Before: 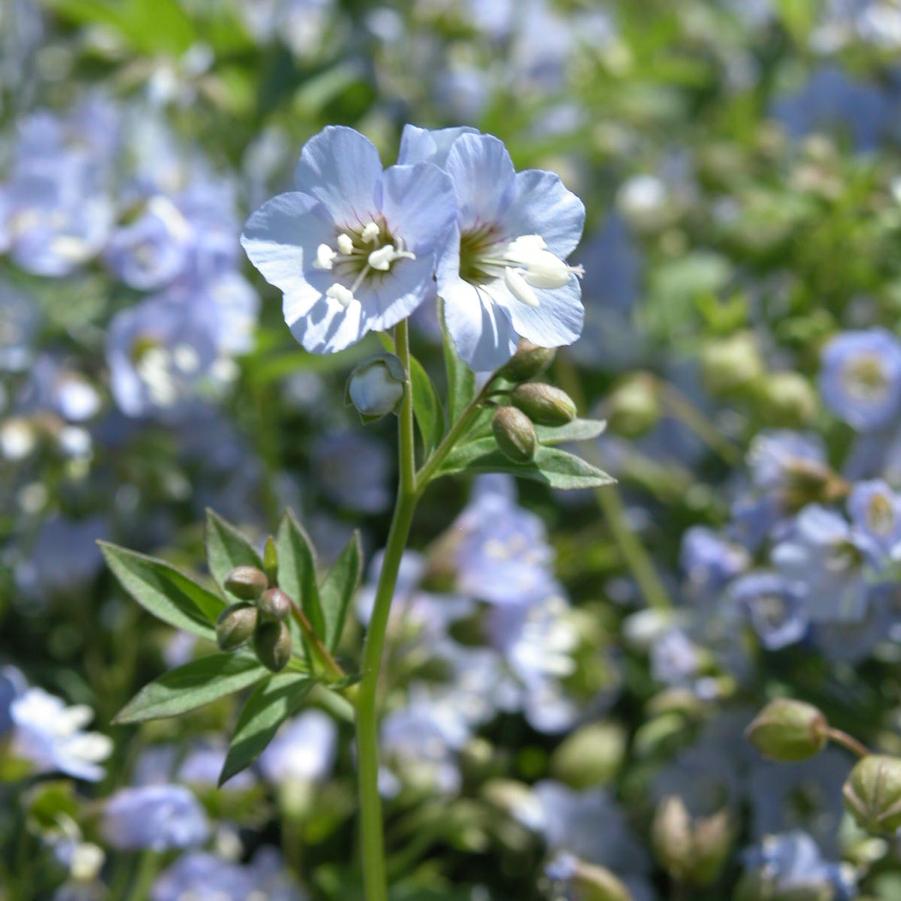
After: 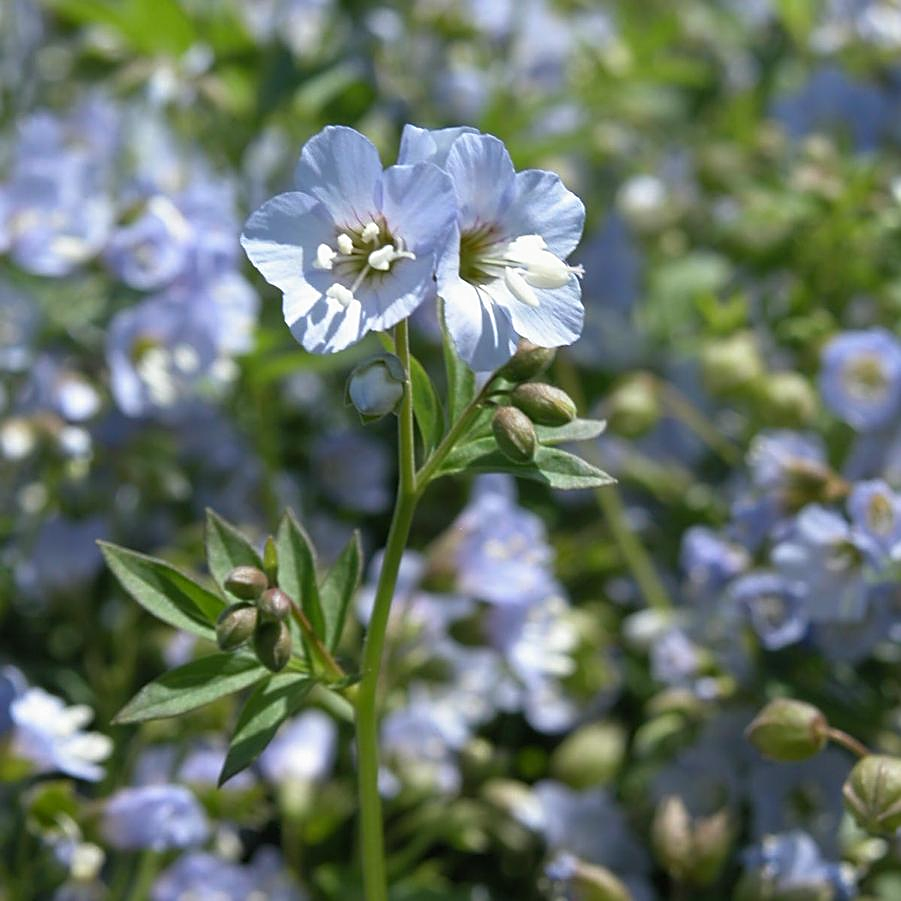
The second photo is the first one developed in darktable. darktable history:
sharpen: on, module defaults
exposure: exposure -0.043 EV, compensate highlight preservation false
base curve: curves: ch0 [(0, 0) (0.303, 0.277) (1, 1)], preserve colors average RGB
